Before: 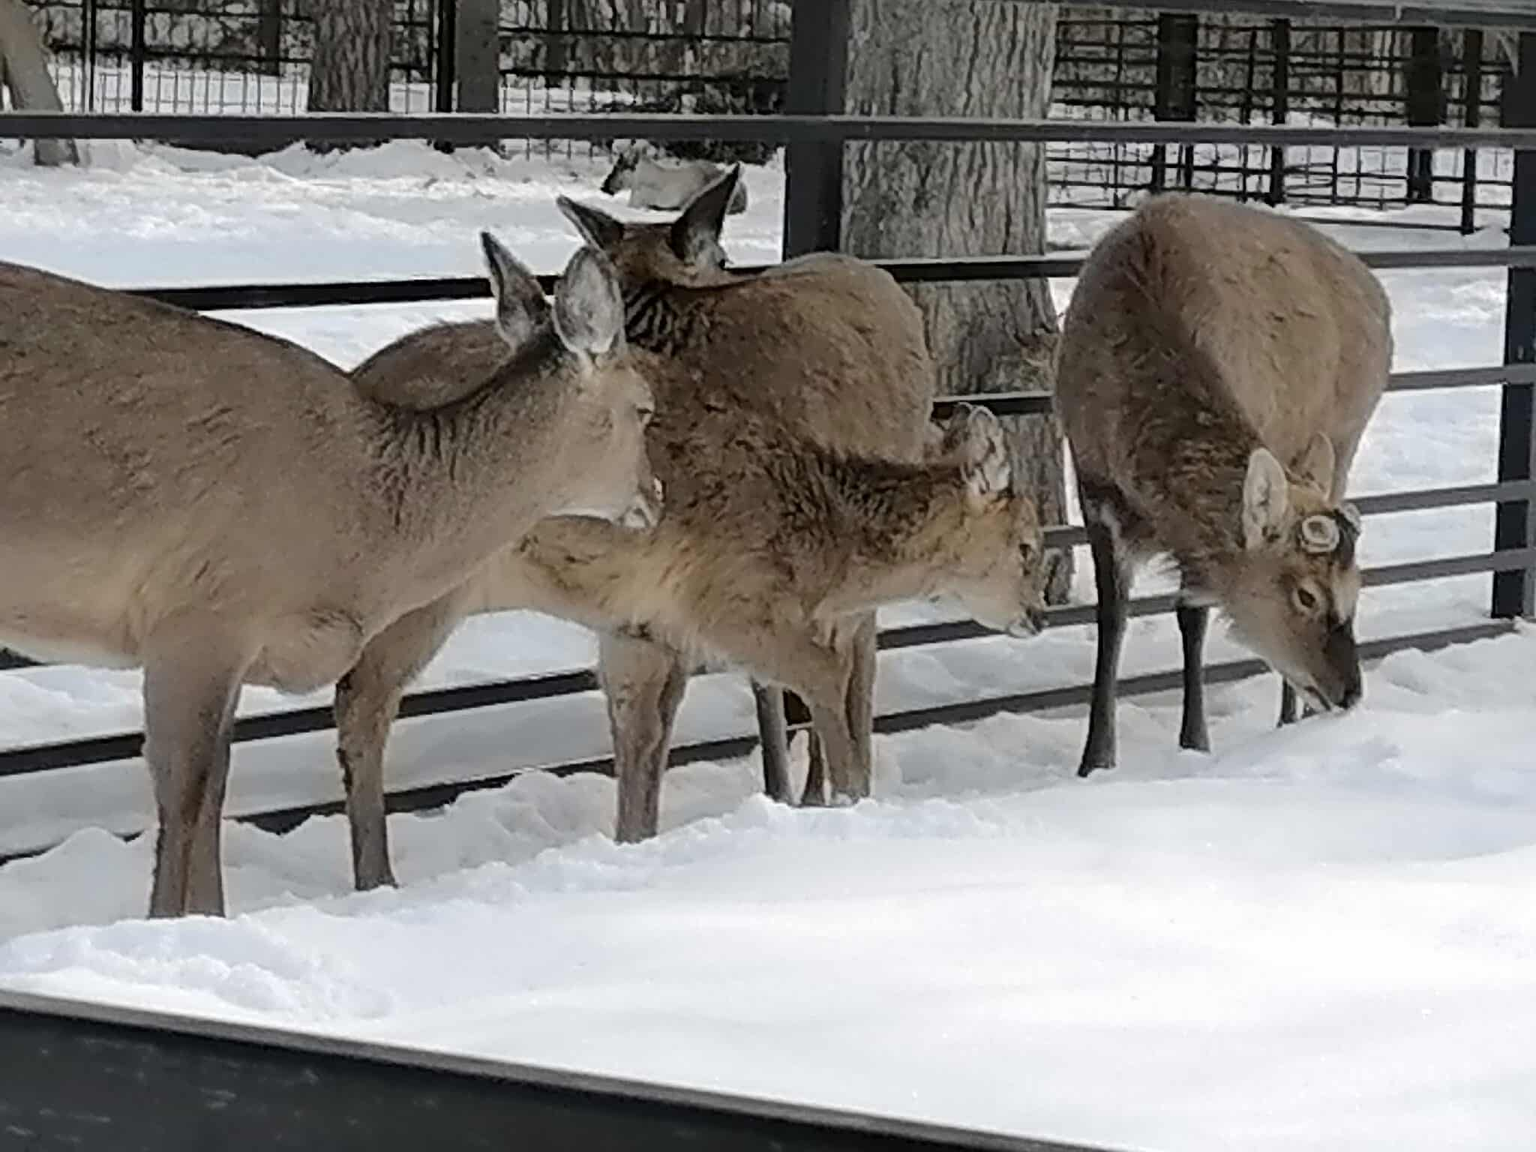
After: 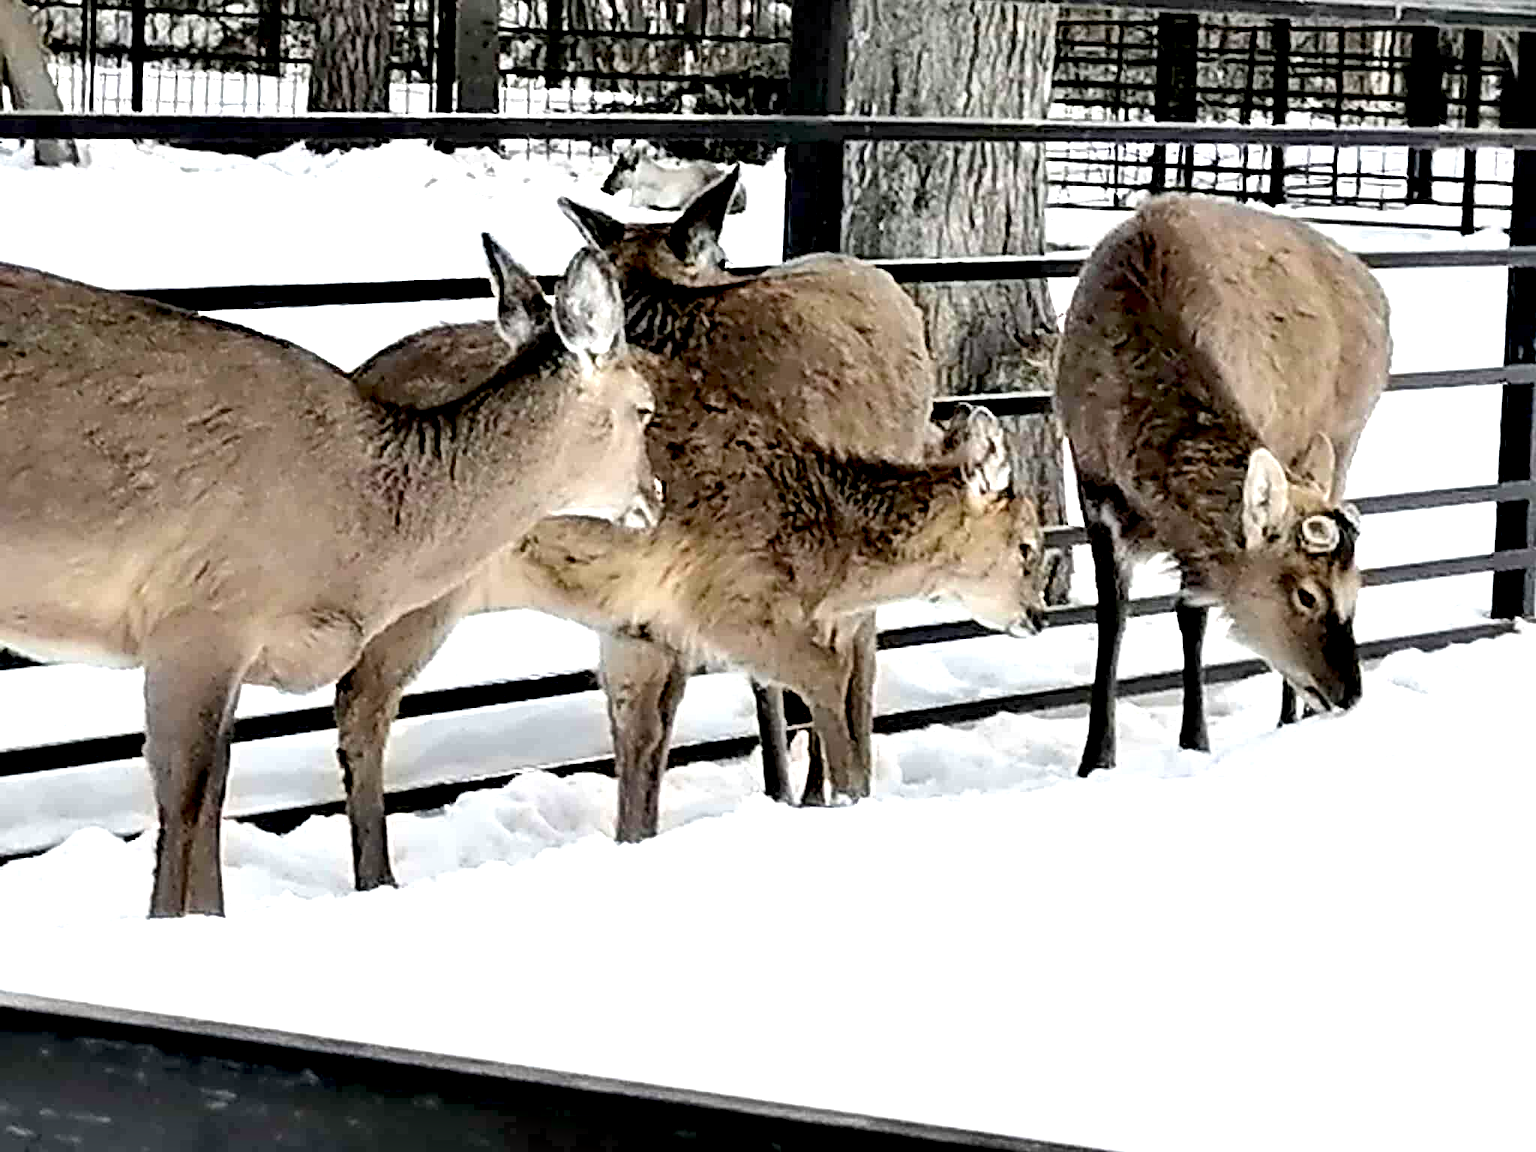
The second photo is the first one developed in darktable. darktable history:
exposure: black level correction 0.011, exposure 1.088 EV, compensate exposure bias true, compensate highlight preservation false
contrast equalizer: octaves 7, y [[0.6 ×6], [0.55 ×6], [0 ×6], [0 ×6], [0 ×6]]
